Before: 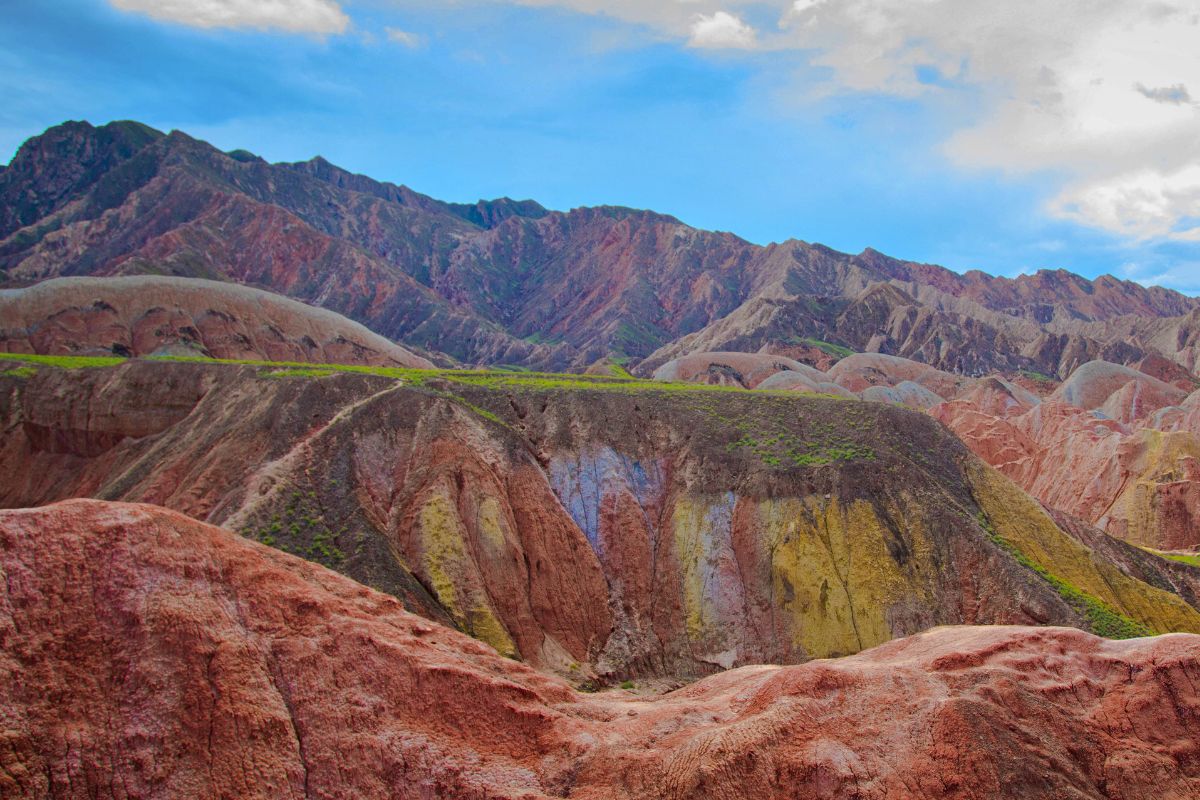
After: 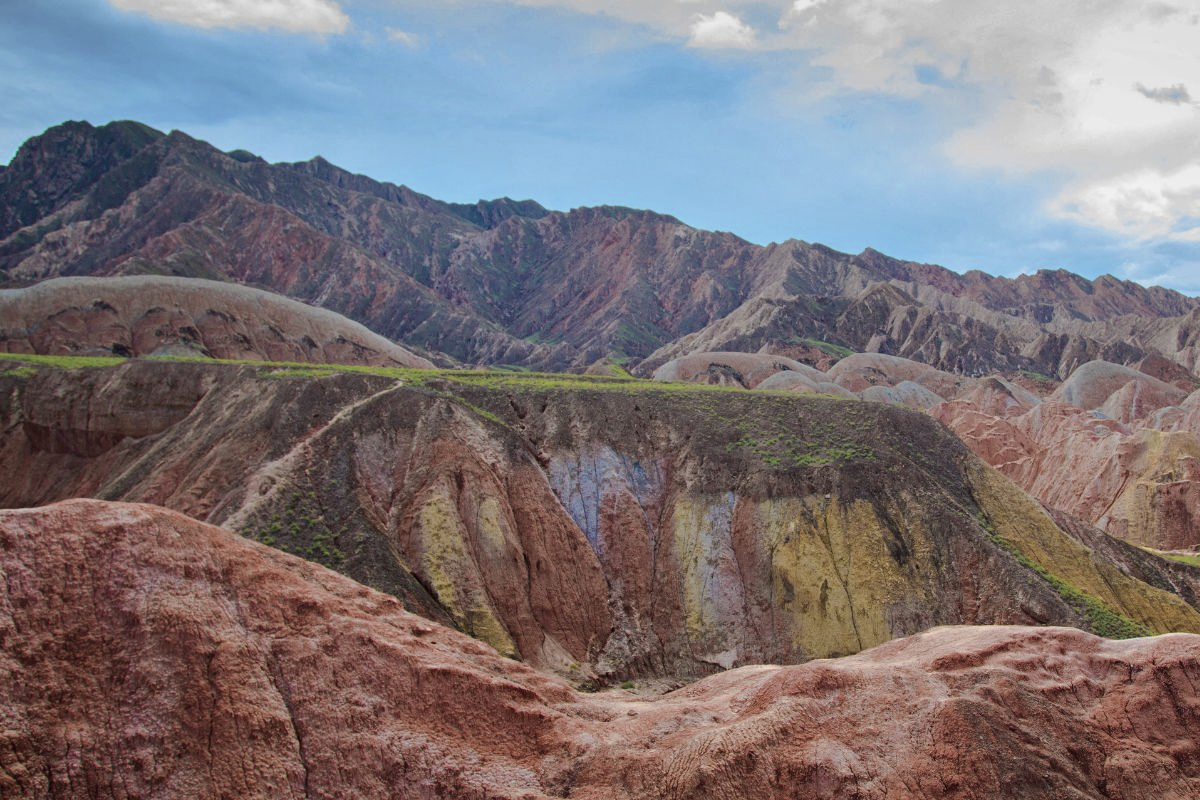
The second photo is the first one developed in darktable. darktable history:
contrast brightness saturation: contrast 0.1, saturation -0.36
shadows and highlights: shadows 29.61, highlights -30.47, low approximation 0.01, soften with gaussian
